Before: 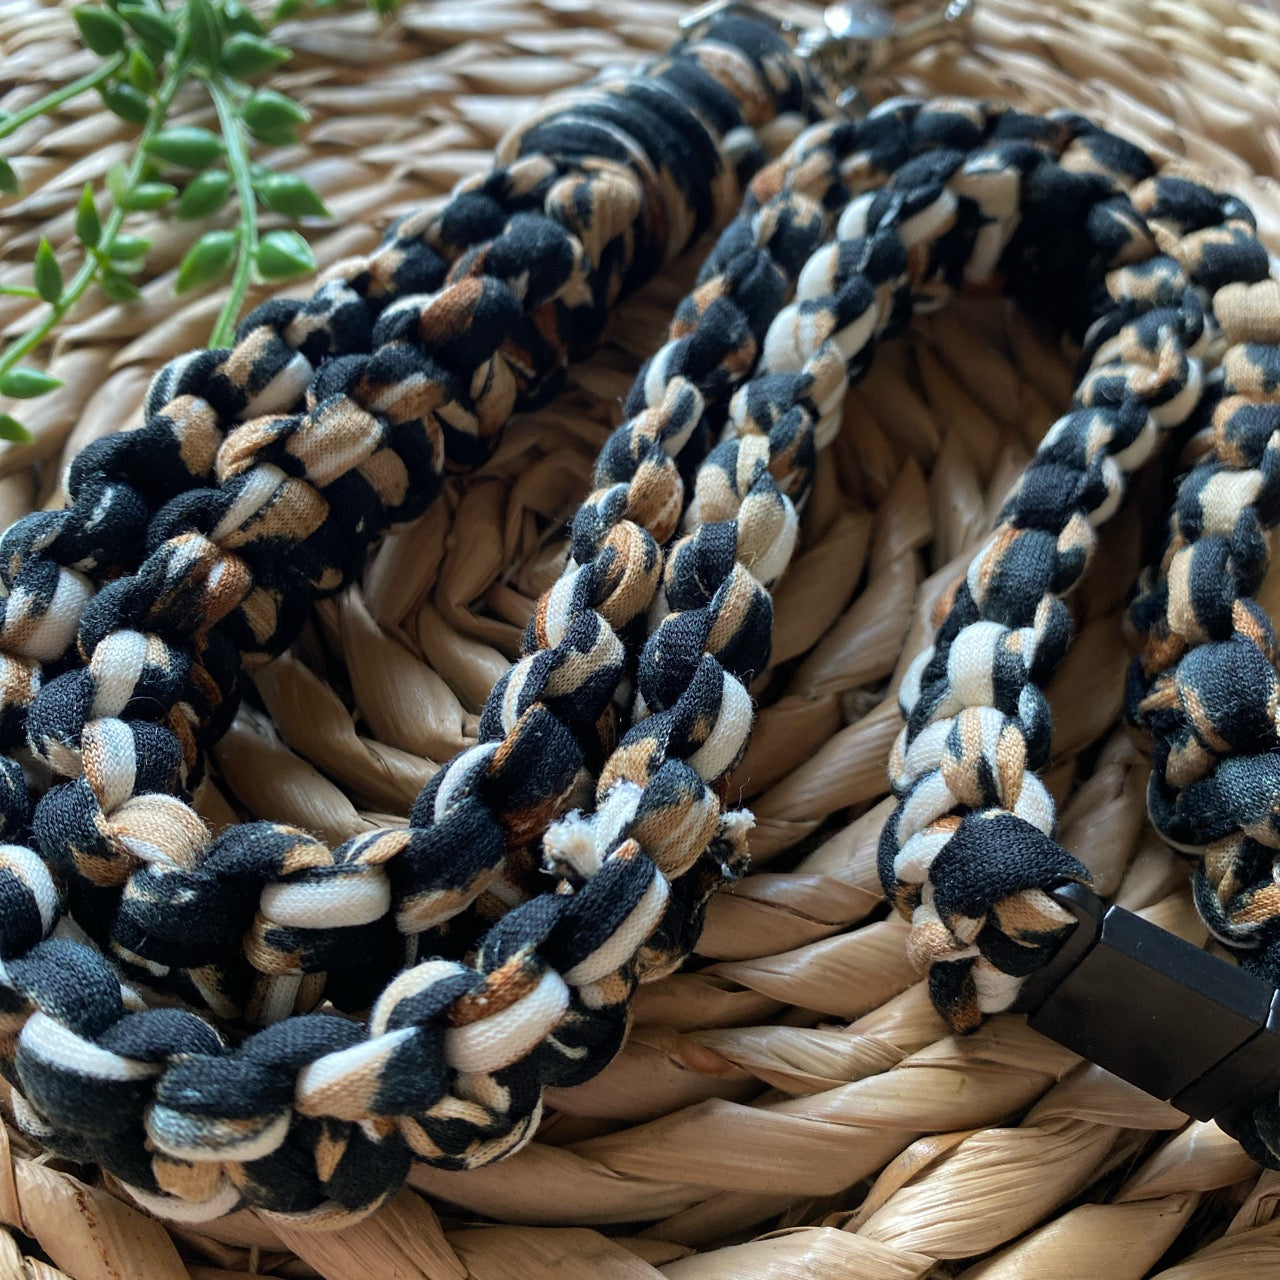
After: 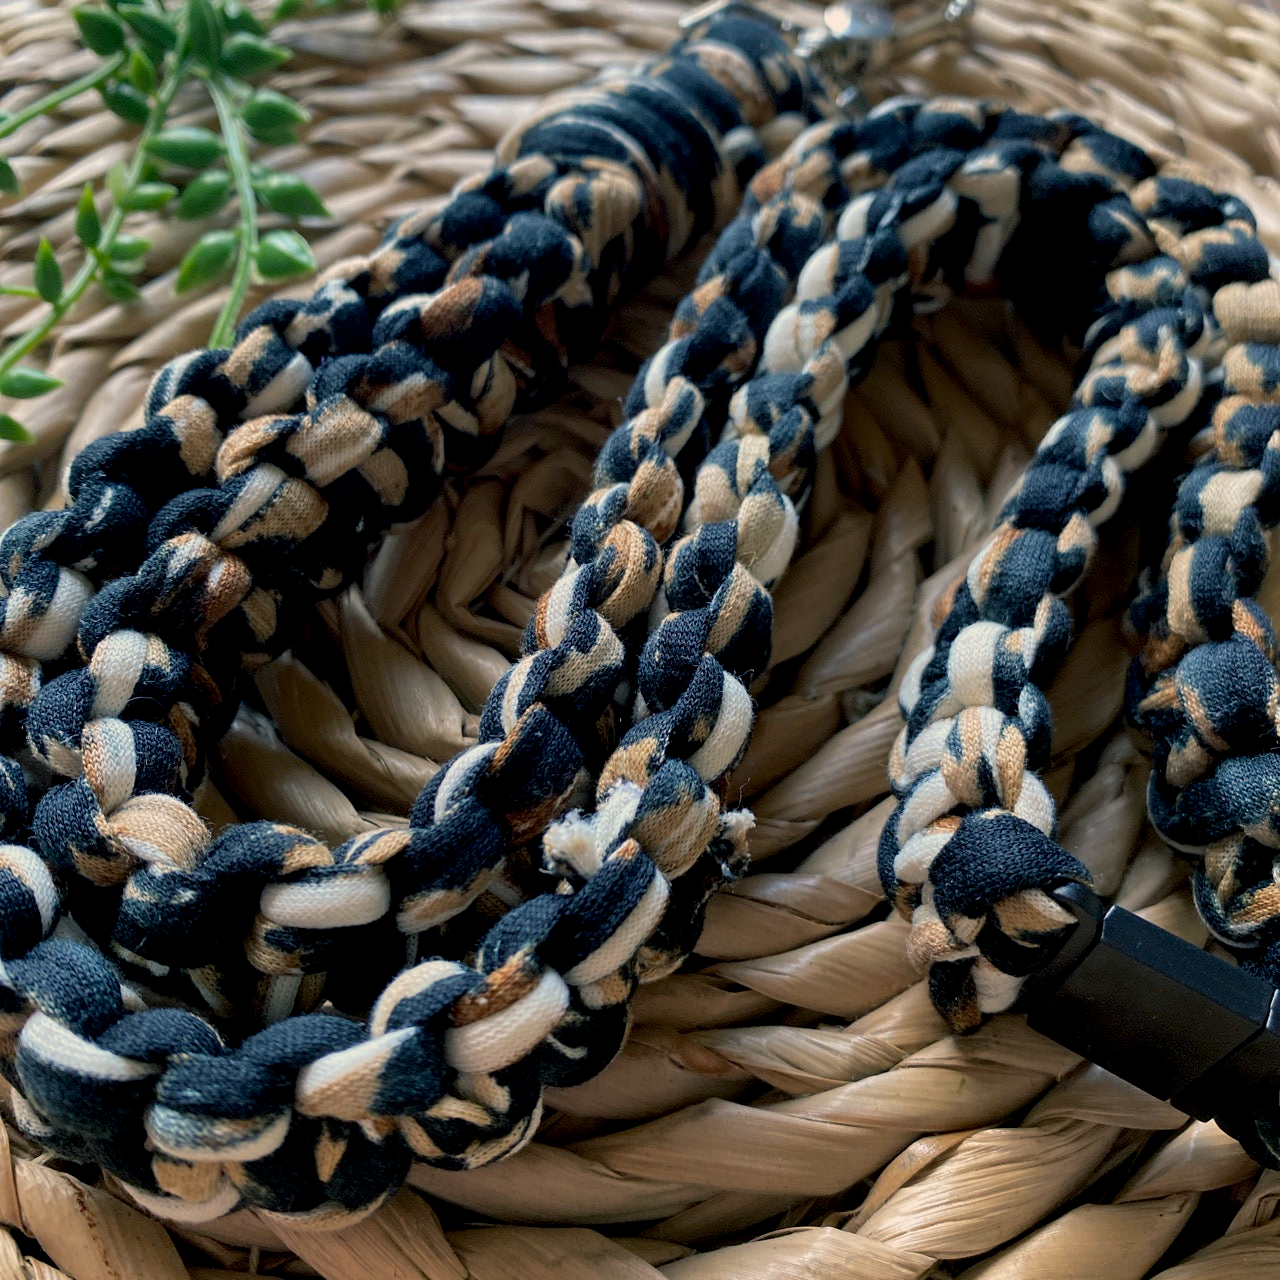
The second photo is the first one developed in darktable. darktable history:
color correction: highlights a* -0.137, highlights b* 0.137
exposure: black level correction 0.006, exposure -0.226 EV, compensate highlight preservation false
color balance rgb: shadows lift › chroma 5.41%, shadows lift › hue 240°, highlights gain › chroma 3.74%, highlights gain › hue 60°, saturation formula JzAzBz (2021)
